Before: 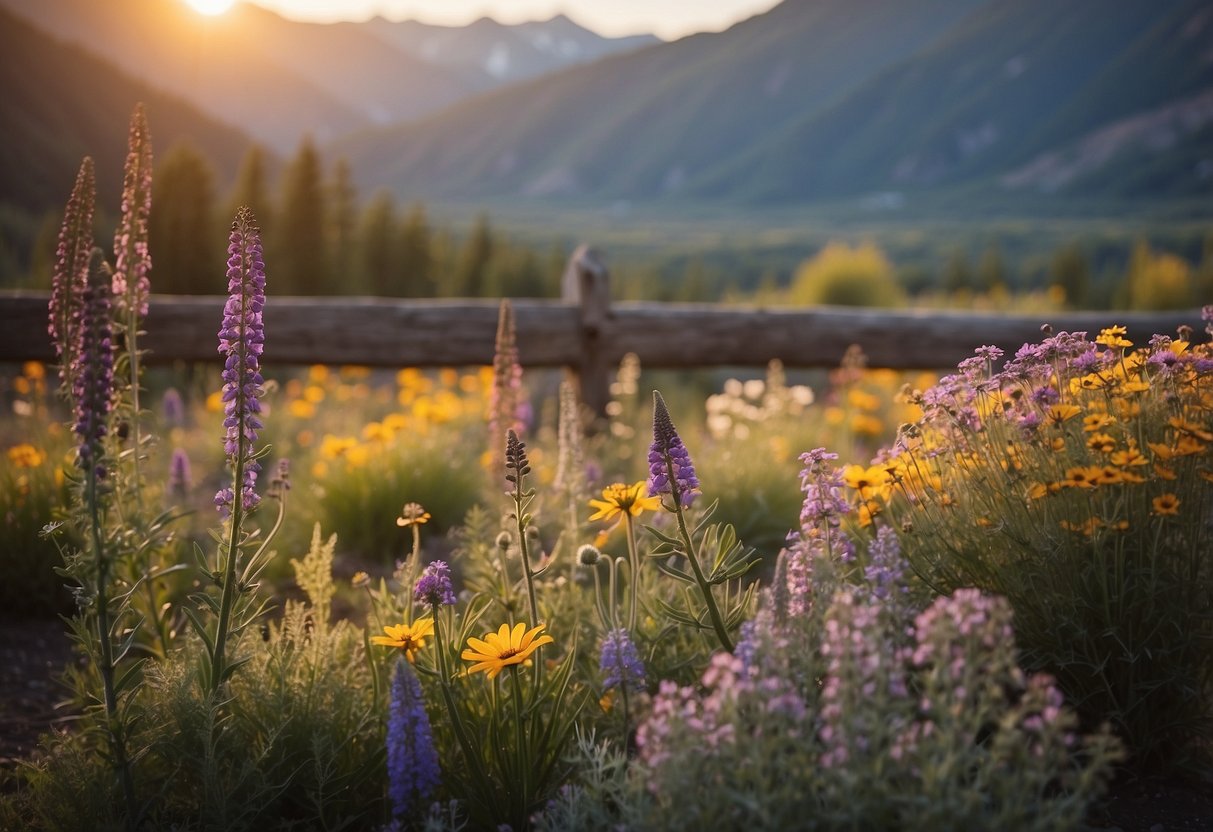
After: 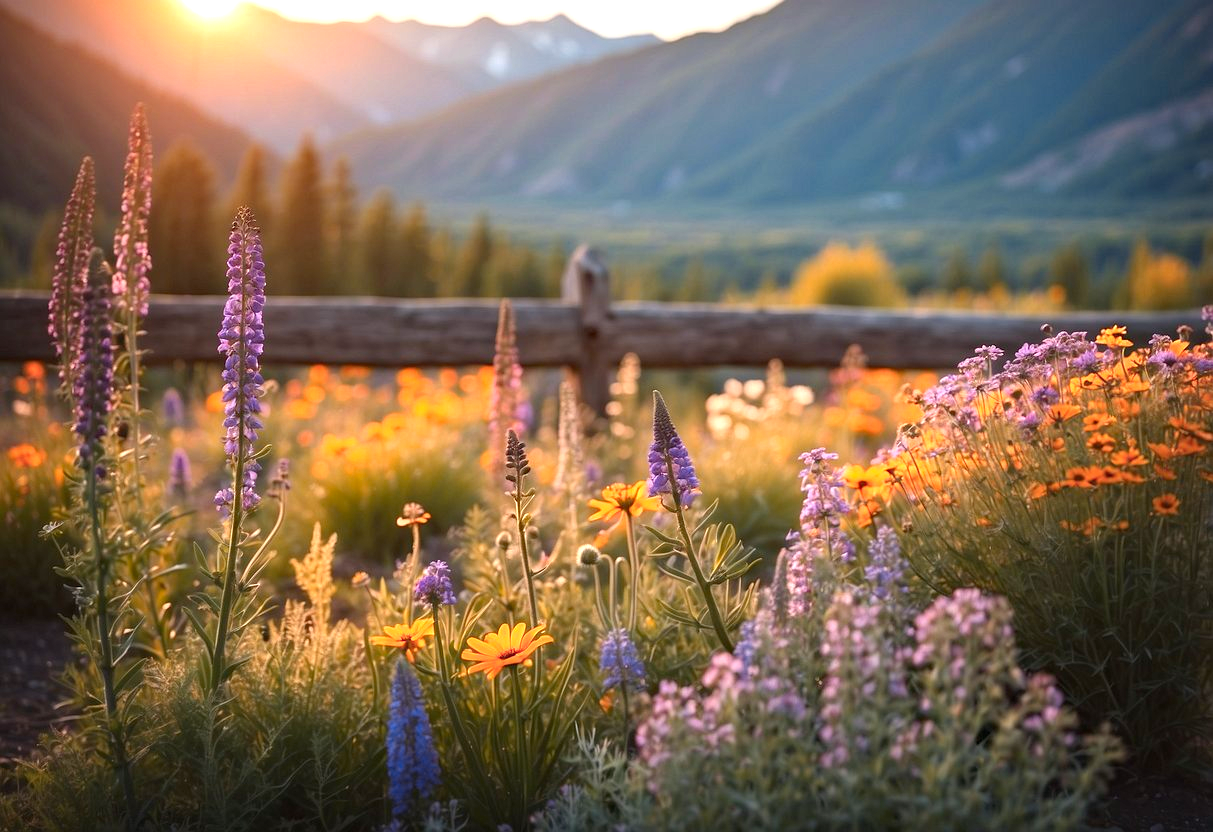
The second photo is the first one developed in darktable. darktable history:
haze removal: compatibility mode true, adaptive false
exposure: exposure 0.793 EV, compensate exposure bias true, compensate highlight preservation false
color zones: curves: ch1 [(0.239, 0.552) (0.75, 0.5)]; ch2 [(0.25, 0.462) (0.749, 0.457)], mix 32.21%
